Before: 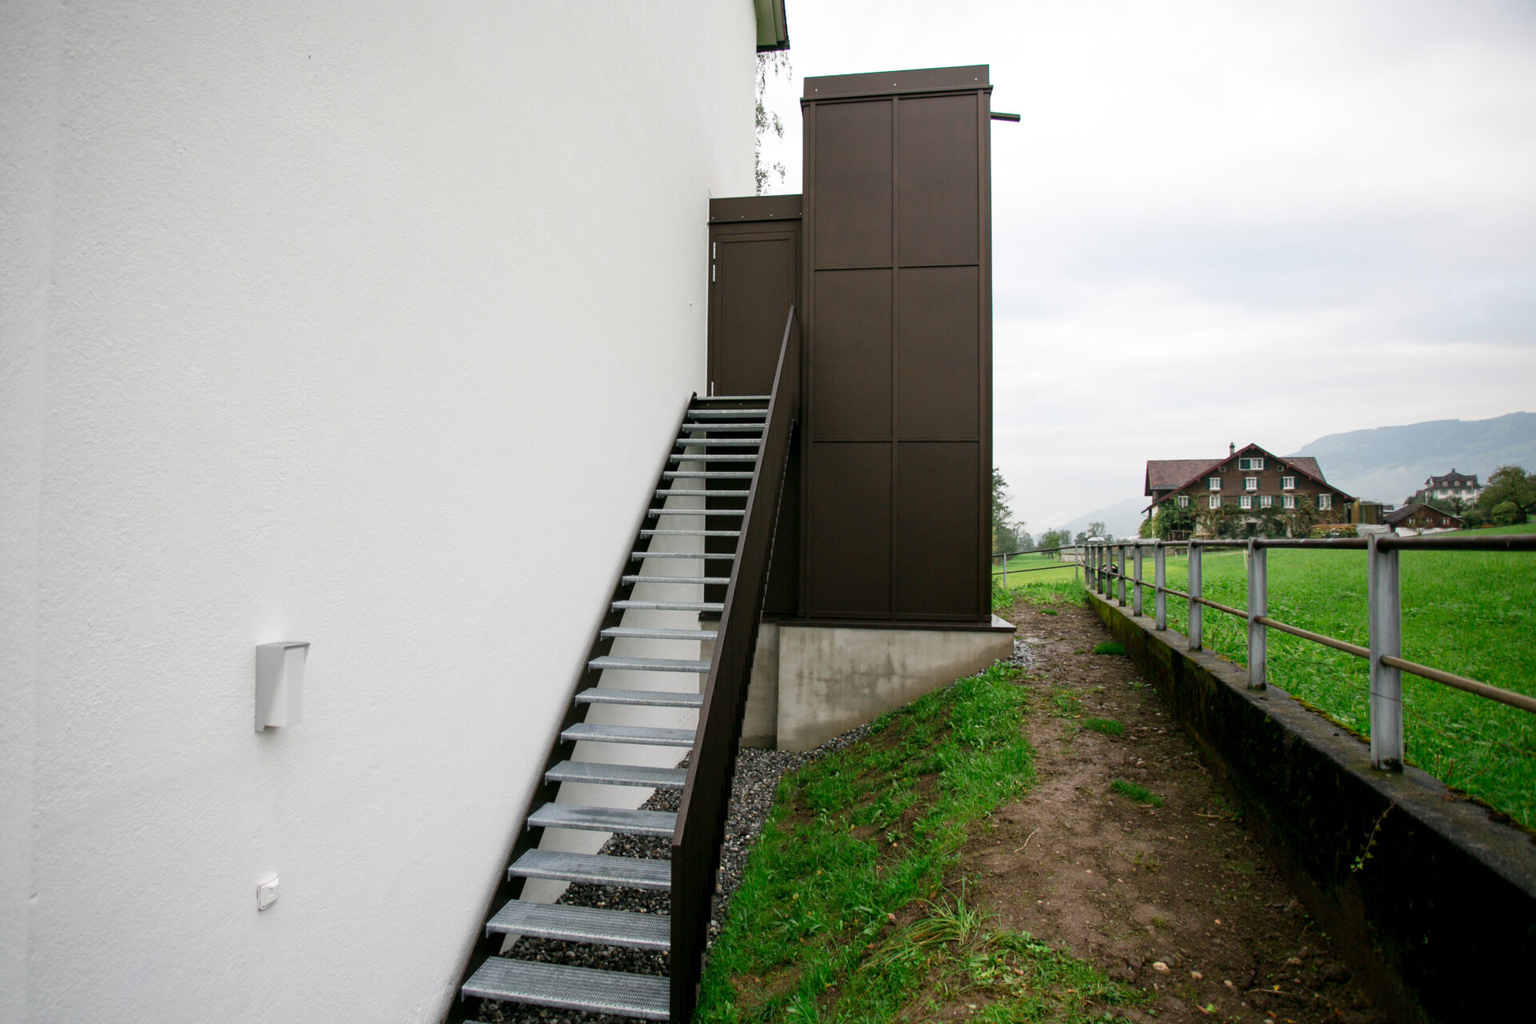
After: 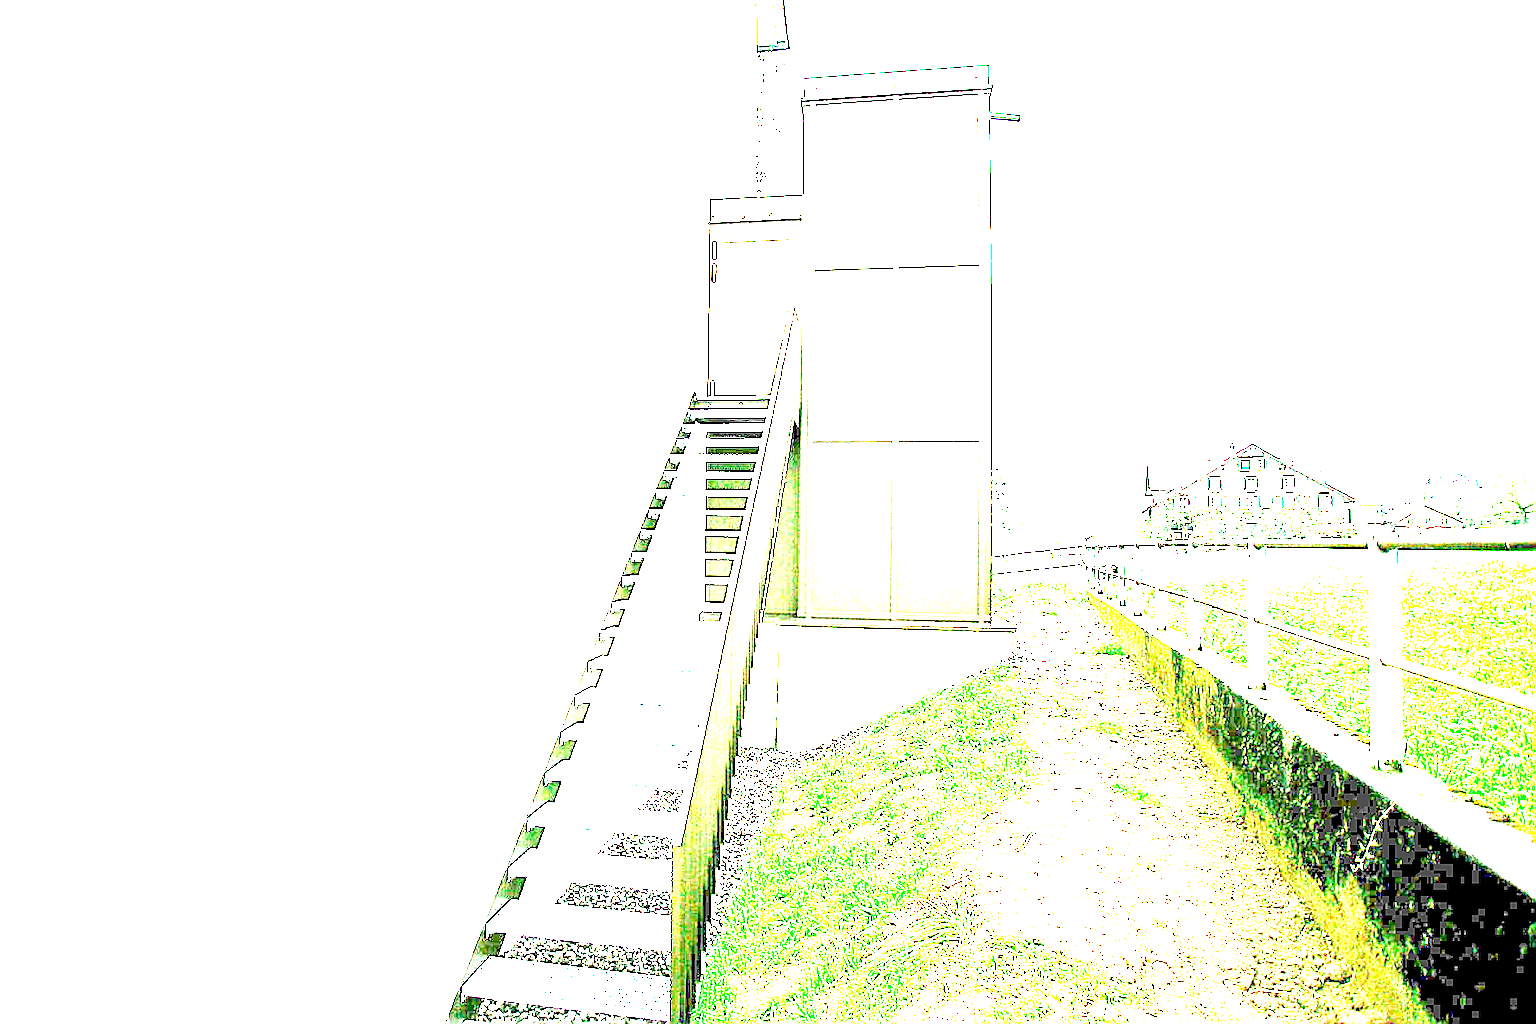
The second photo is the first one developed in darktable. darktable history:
sharpen: radius 1.4, amount 1.25, threshold 0.7
exposure: exposure 8 EV, compensate highlight preservation false
